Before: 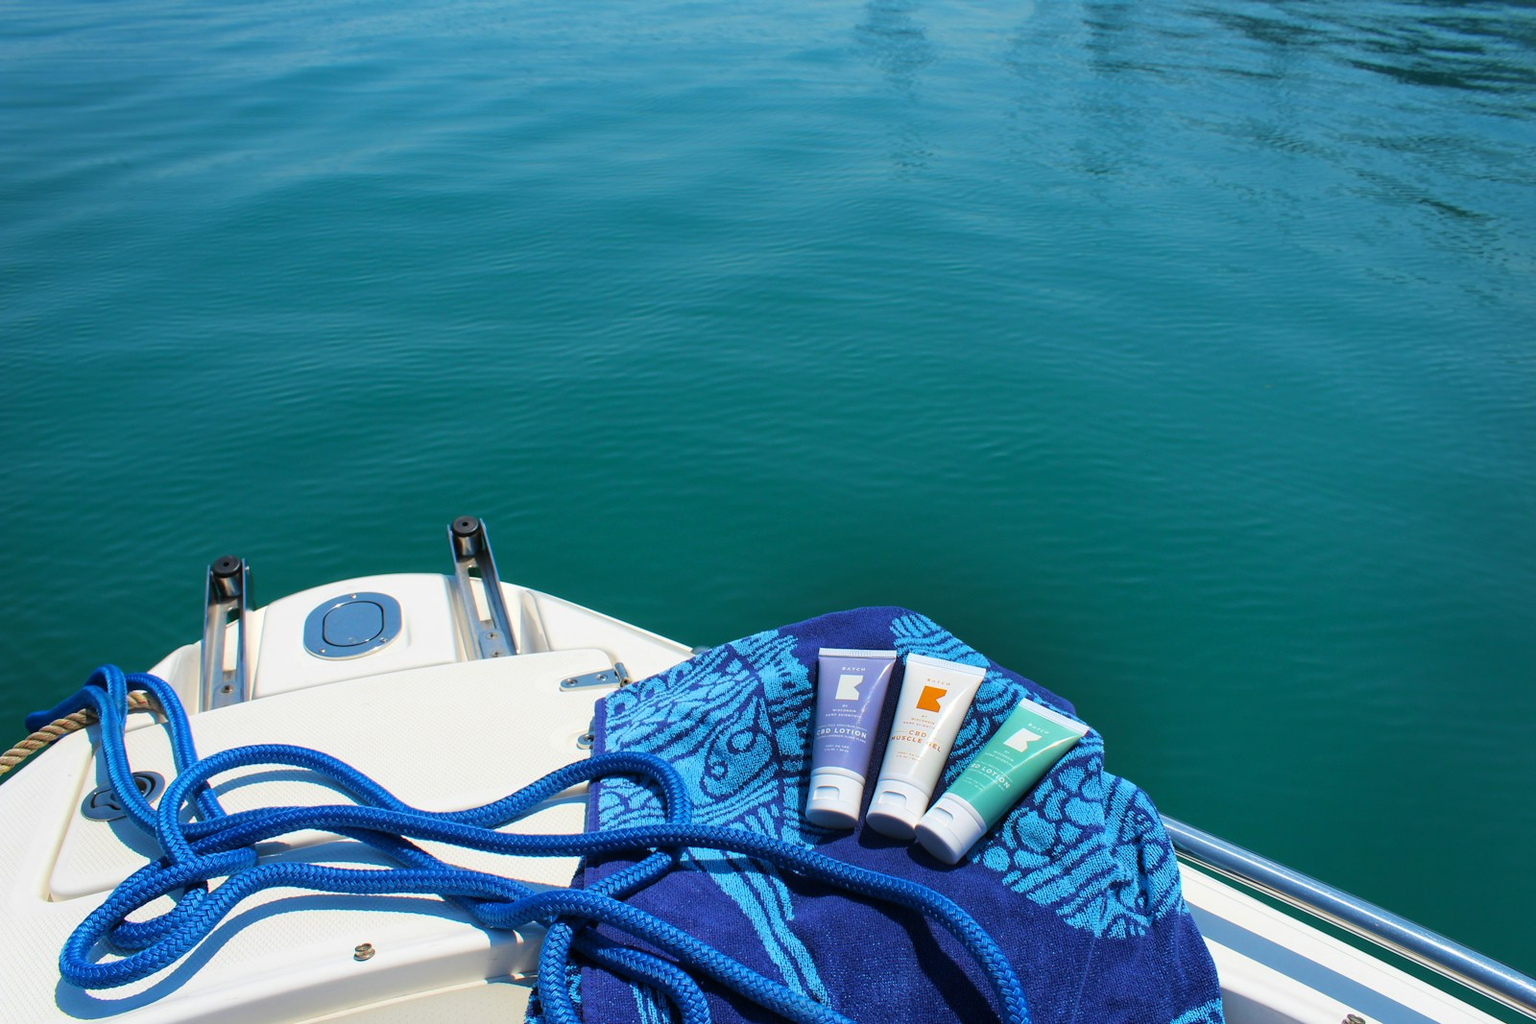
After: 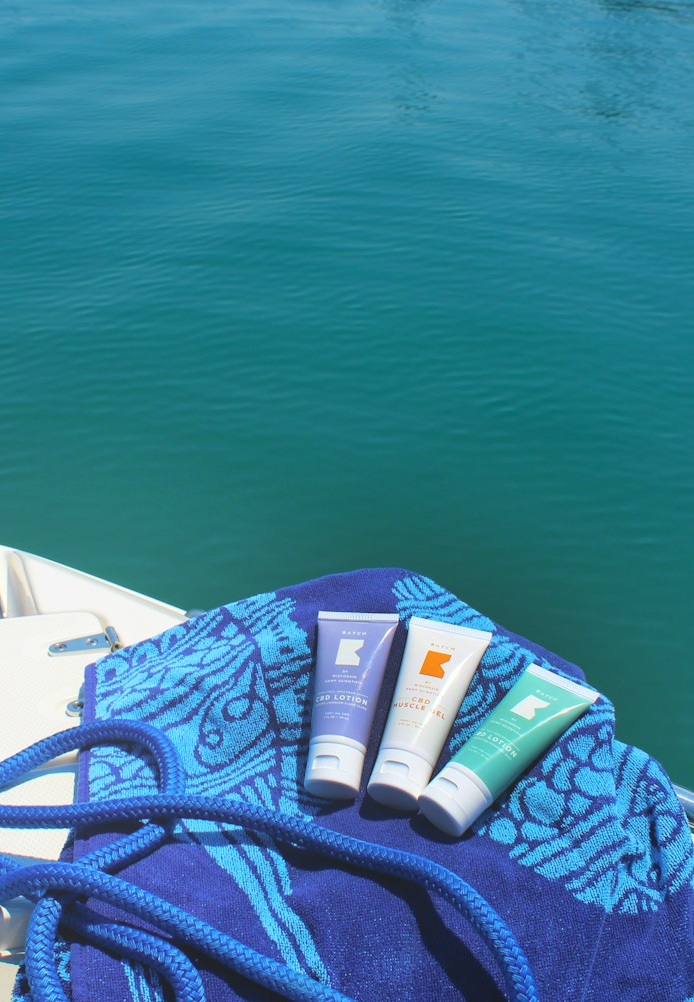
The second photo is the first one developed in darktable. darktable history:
bloom: size 40%
crop: left 33.452%, top 6.025%, right 23.155%
